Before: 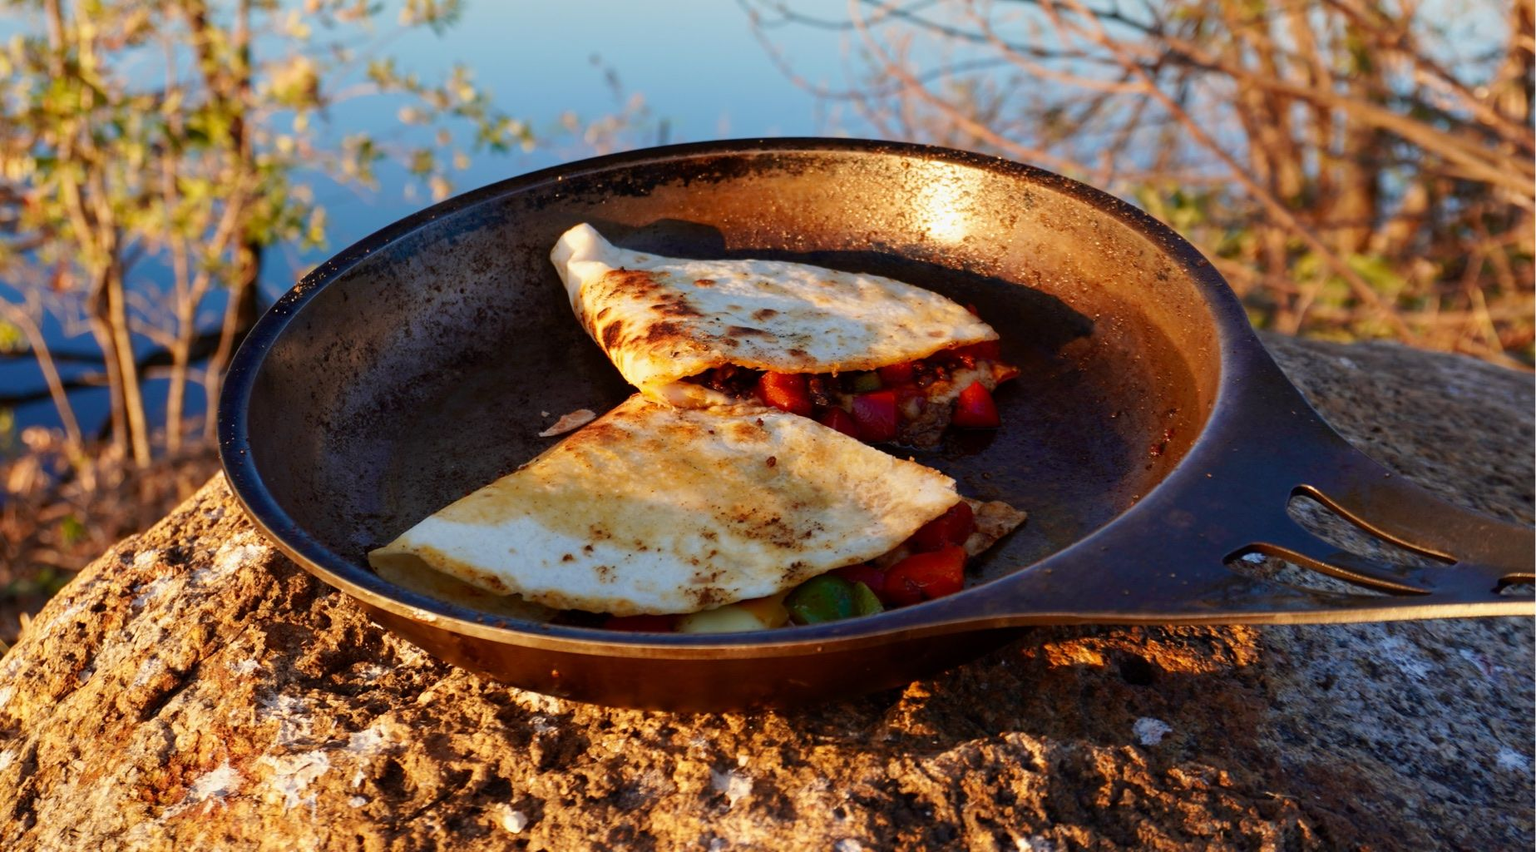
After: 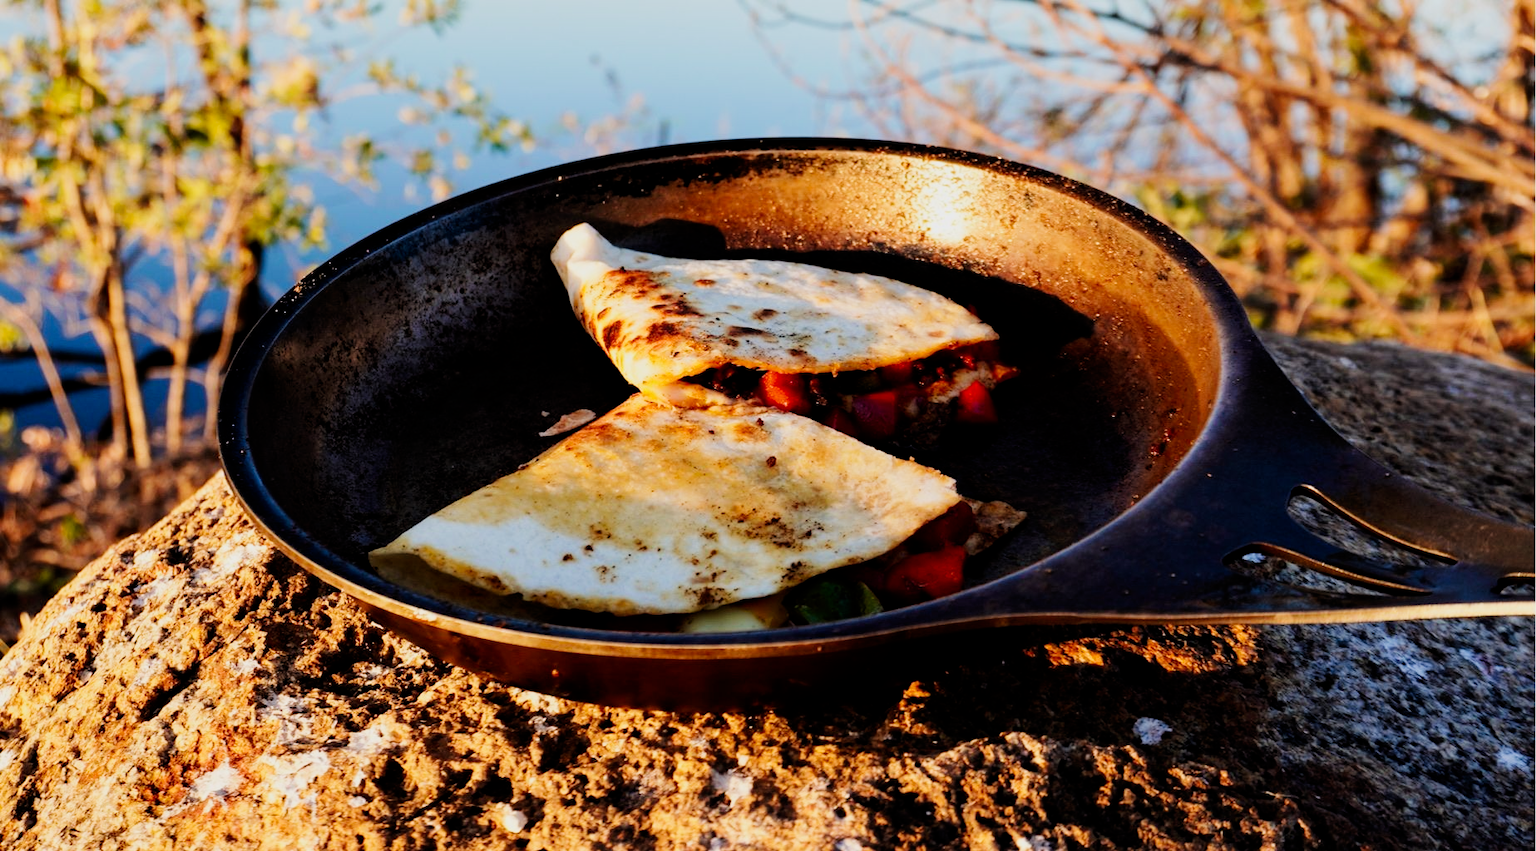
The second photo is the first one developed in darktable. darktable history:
filmic rgb: black relative exposure -5.01 EV, white relative exposure 3.97 EV, threshold 2.99 EV, hardness 2.9, contrast 1.193, highlights saturation mix -28.67%, contrast in shadows safe, enable highlight reconstruction true
tone curve: curves: ch0 [(0, 0) (0.004, 0.001) (0.133, 0.112) (0.325, 0.362) (0.832, 0.893) (1, 1)], preserve colors none
